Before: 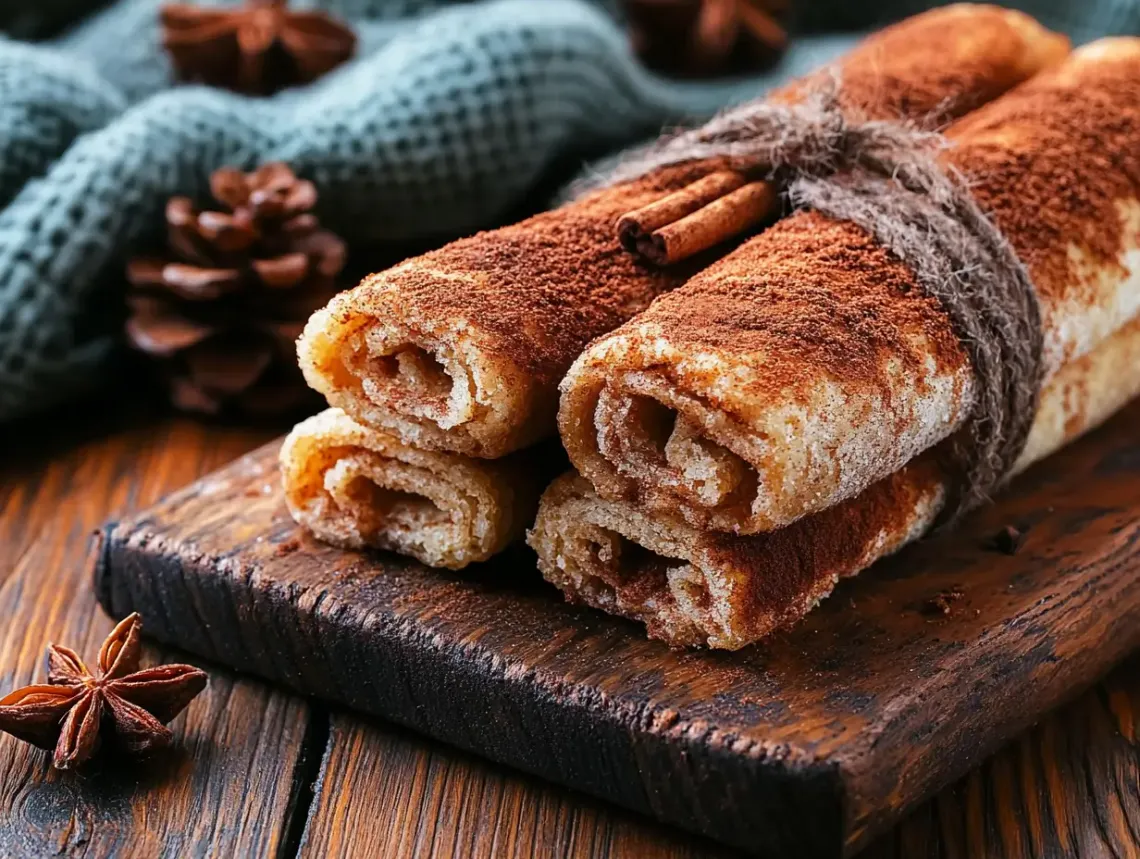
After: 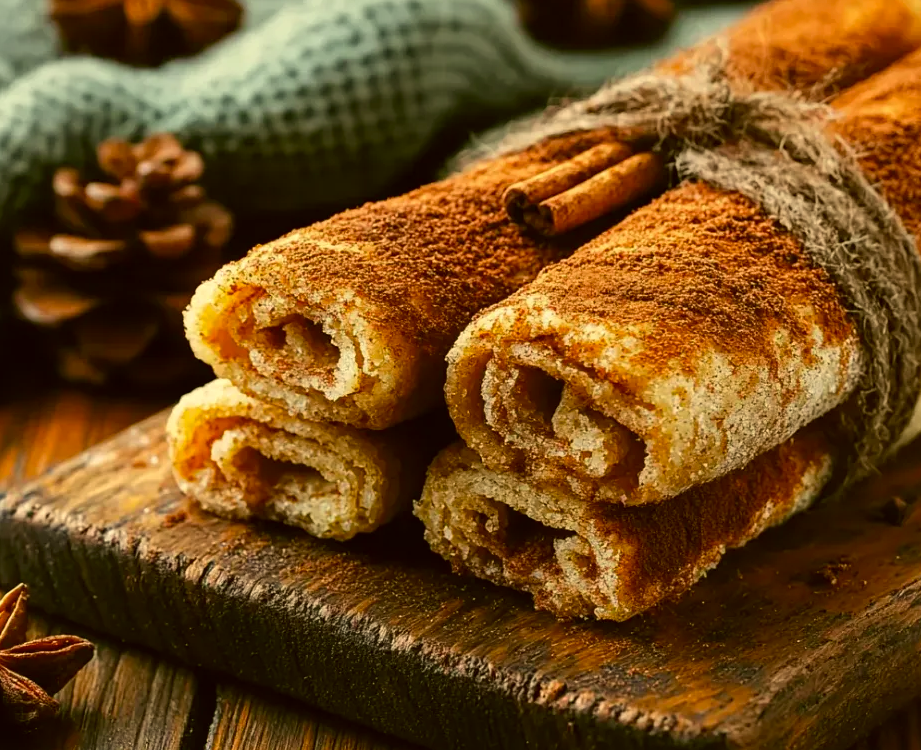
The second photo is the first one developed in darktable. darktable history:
crop: left 9.999%, top 3.478%, right 9.158%, bottom 9.124%
color correction: highlights a* 0.173, highlights b* 29, shadows a* -0.255, shadows b* 21.69
